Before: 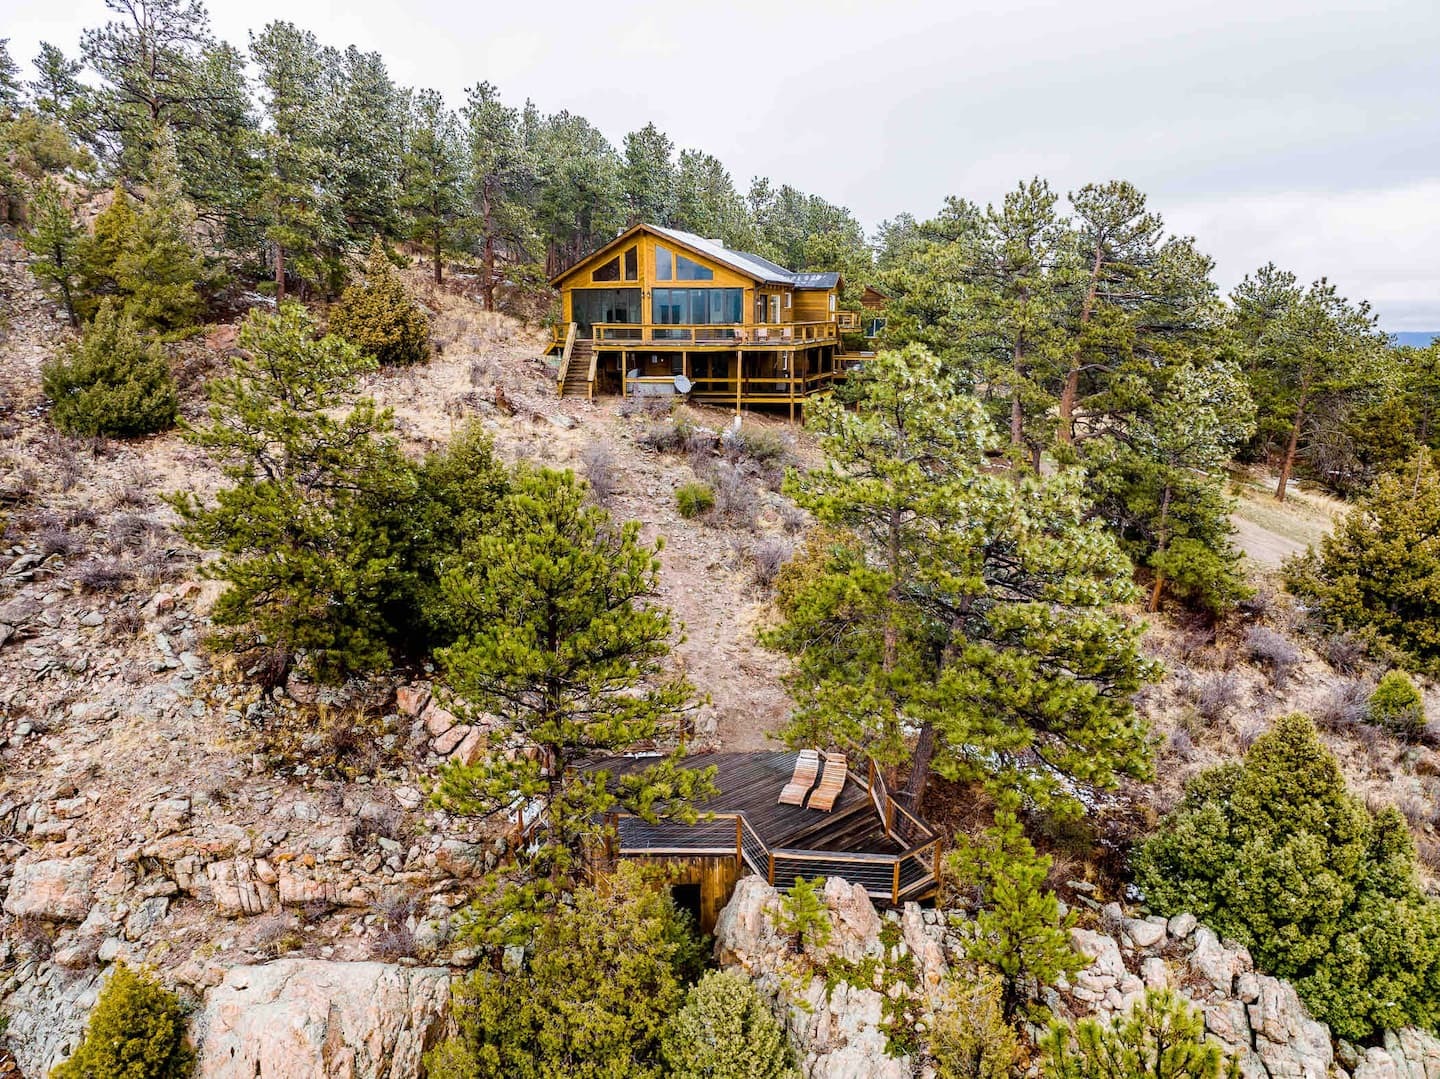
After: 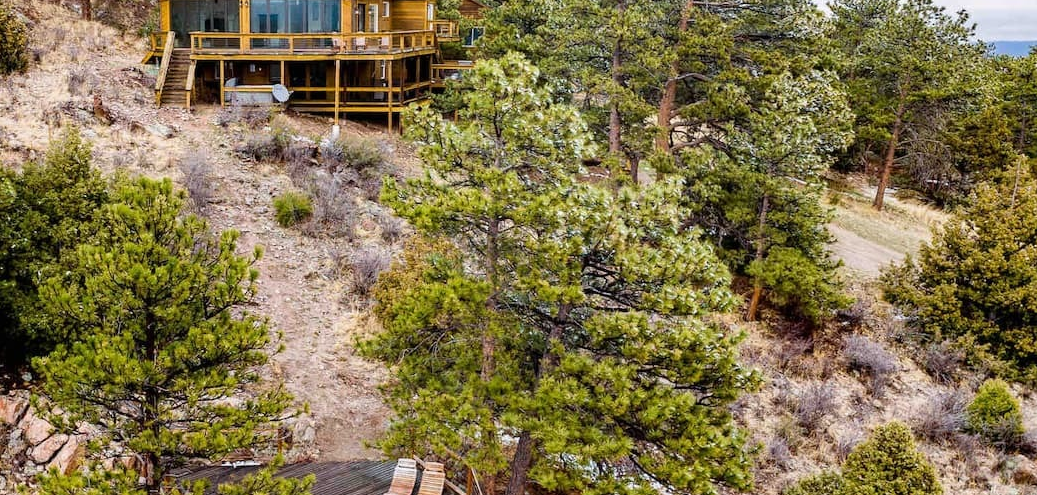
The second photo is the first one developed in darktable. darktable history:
crop and rotate: left 27.938%, top 27.046%, bottom 27.046%
exposure: compensate highlight preservation false
